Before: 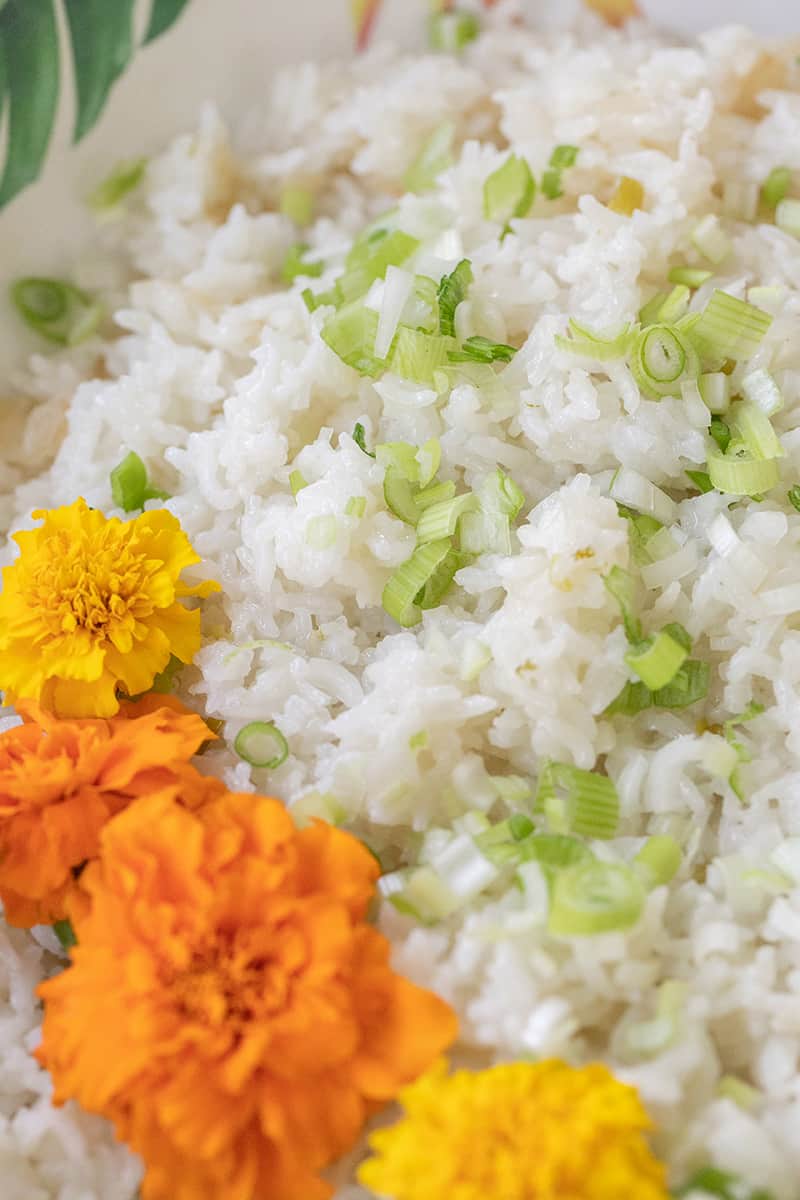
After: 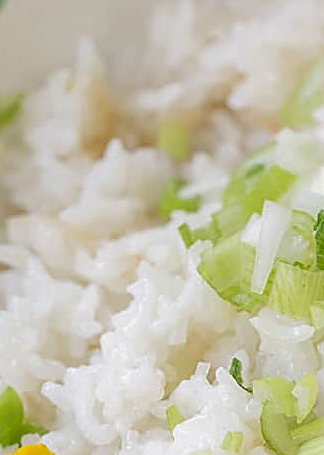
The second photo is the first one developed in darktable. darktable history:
shadows and highlights: shadows 25, highlights -25
crop: left 15.452%, top 5.459%, right 43.956%, bottom 56.62%
sharpen: on, module defaults
